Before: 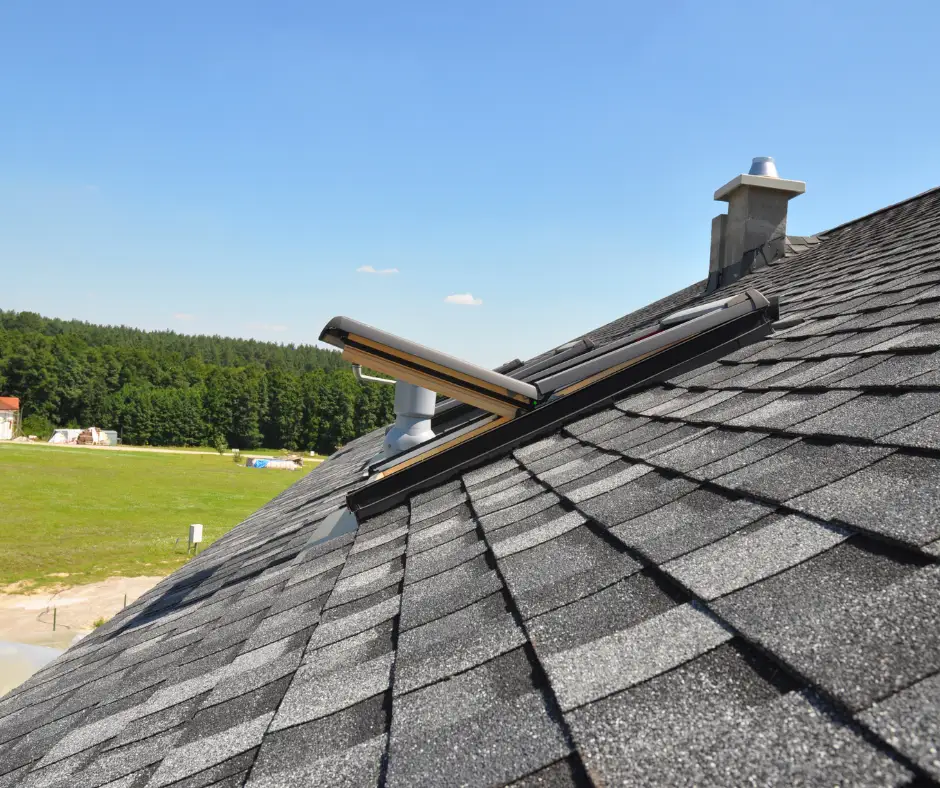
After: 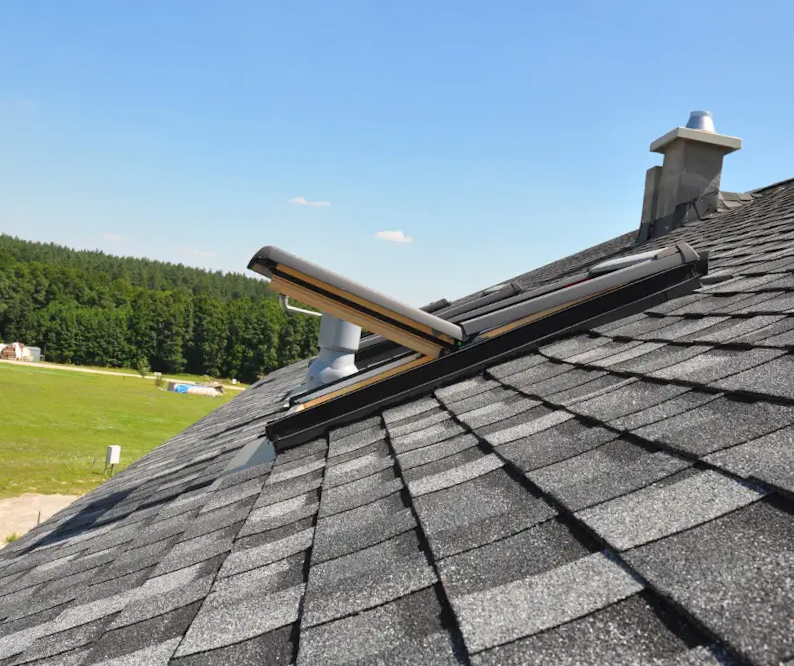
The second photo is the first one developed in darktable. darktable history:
white balance: emerald 1
crop and rotate: angle -3.27°, left 5.211%, top 5.211%, right 4.607%, bottom 4.607%
